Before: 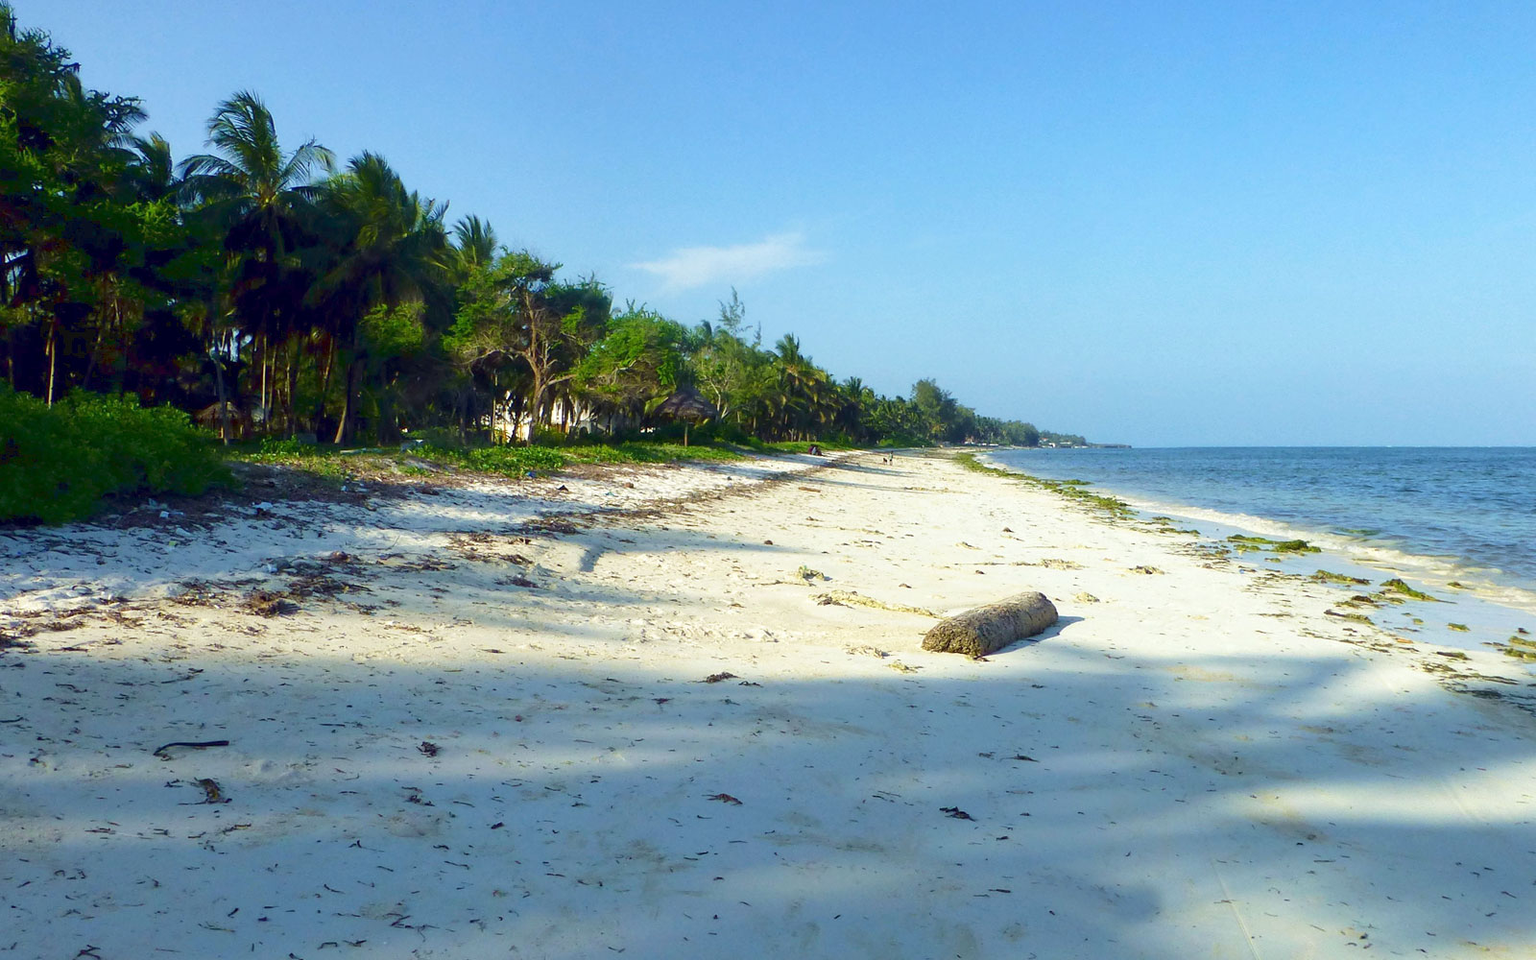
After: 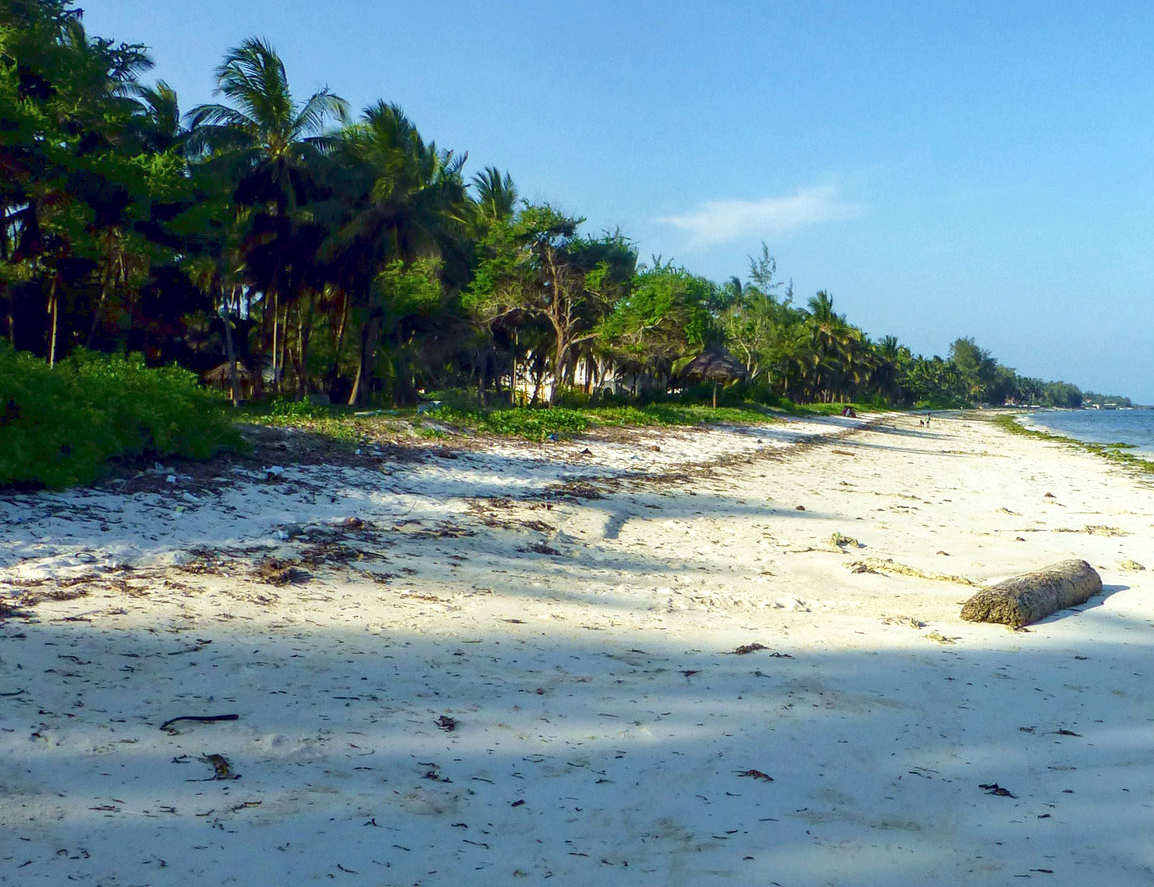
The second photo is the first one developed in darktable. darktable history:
crop: top 5.783%, right 27.833%, bottom 5.502%
local contrast: on, module defaults
